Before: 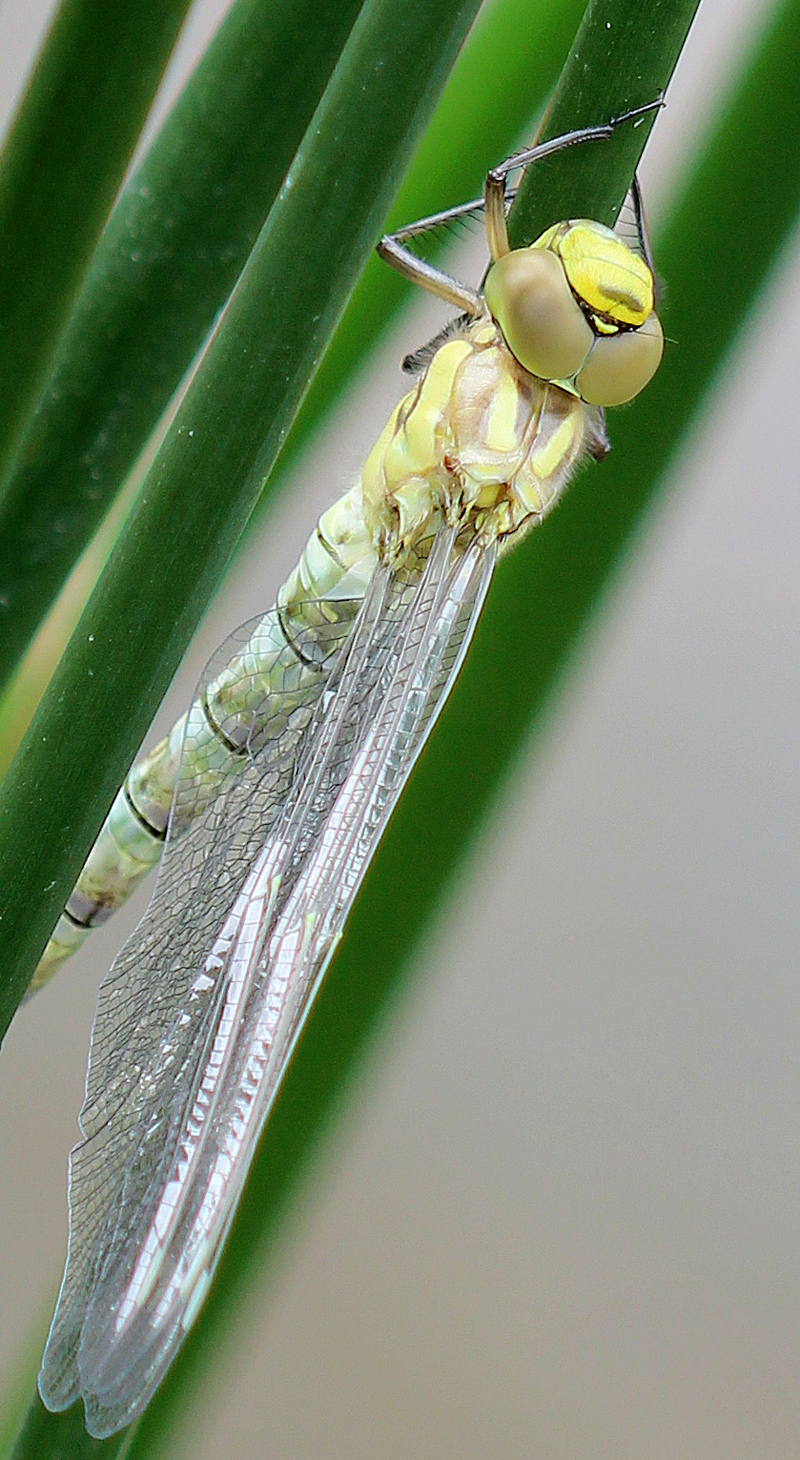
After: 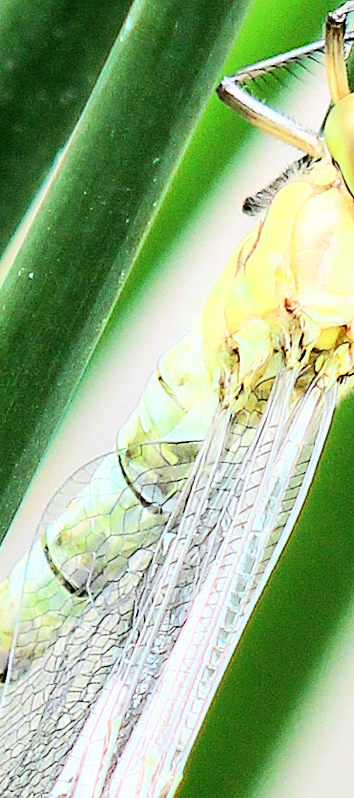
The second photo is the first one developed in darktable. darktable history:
crop: left 20.089%, top 10.837%, right 35.589%, bottom 34.456%
base curve: curves: ch0 [(0, 0) (0.007, 0.004) (0.027, 0.03) (0.046, 0.07) (0.207, 0.54) (0.442, 0.872) (0.673, 0.972) (1, 1)]
